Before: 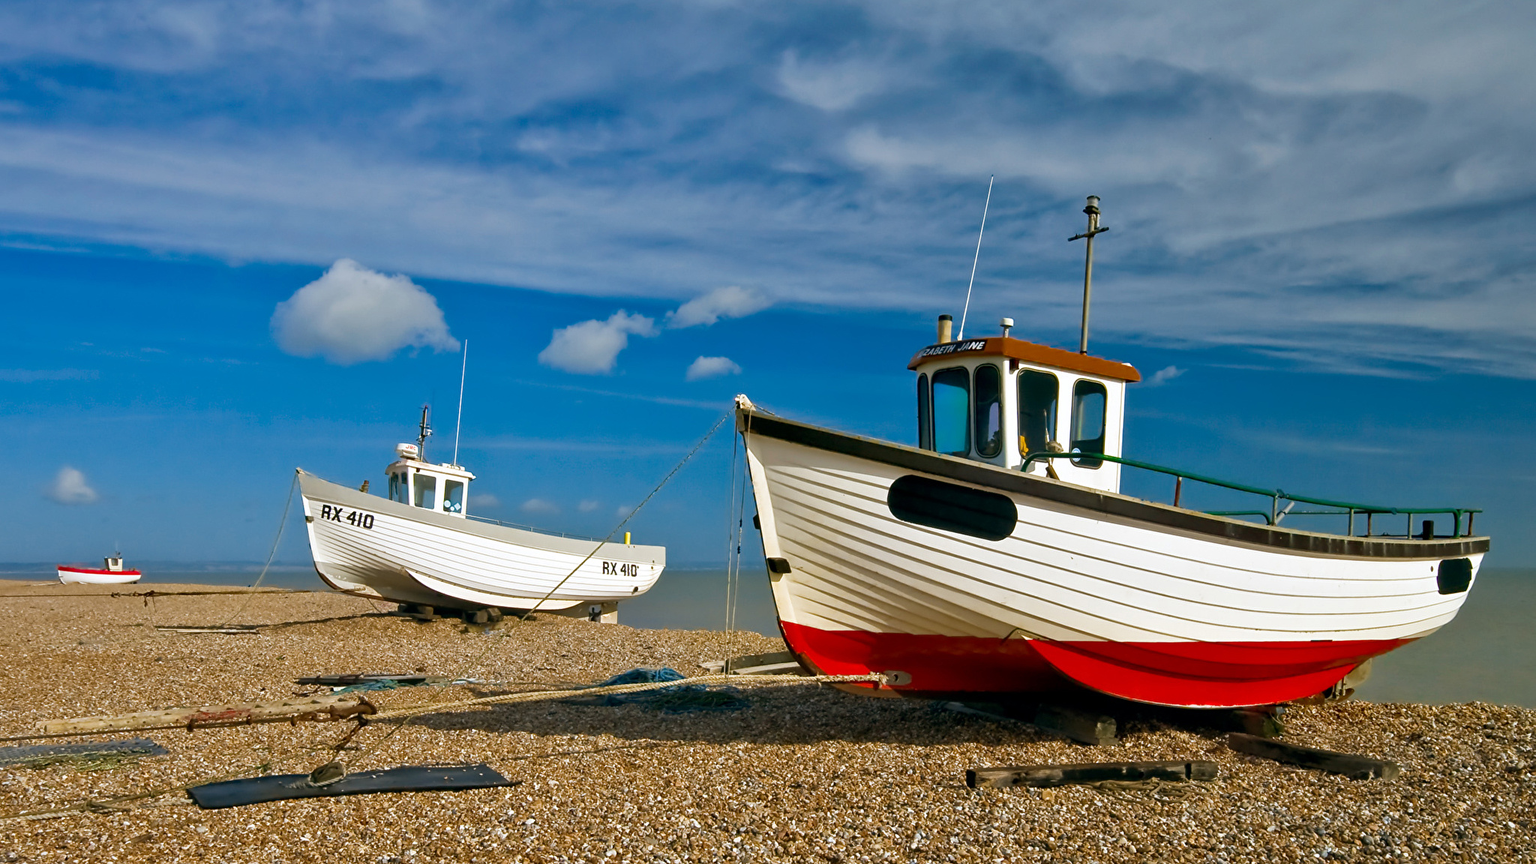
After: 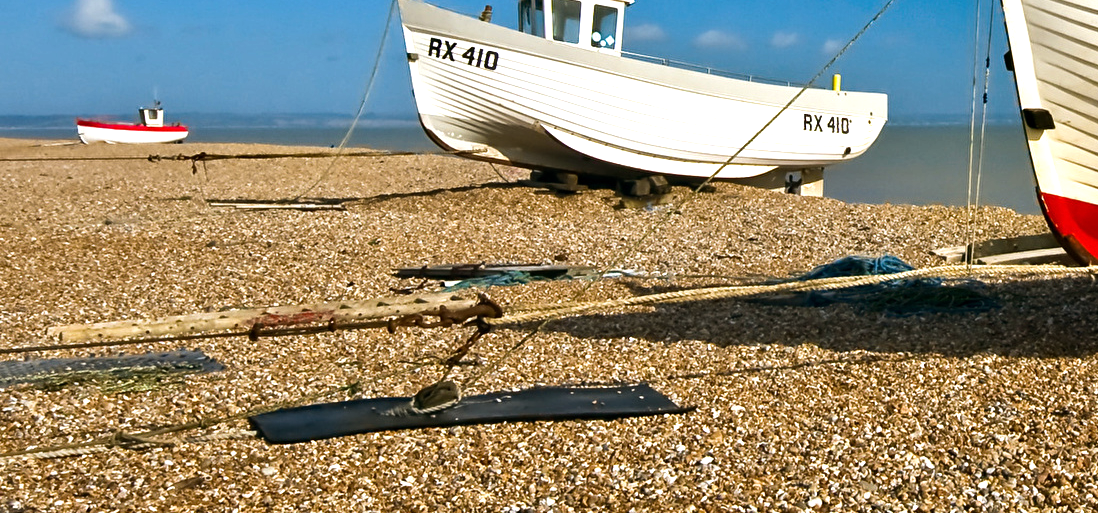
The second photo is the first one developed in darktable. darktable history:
tone equalizer: -8 EV -0.758 EV, -7 EV -0.68 EV, -6 EV -0.605 EV, -5 EV -0.374 EV, -3 EV 0.397 EV, -2 EV 0.6 EV, -1 EV 0.688 EV, +0 EV 0.732 EV, edges refinement/feathering 500, mask exposure compensation -1.57 EV, preserve details no
crop and rotate: top 55.191%, right 46.385%, bottom 0.195%
